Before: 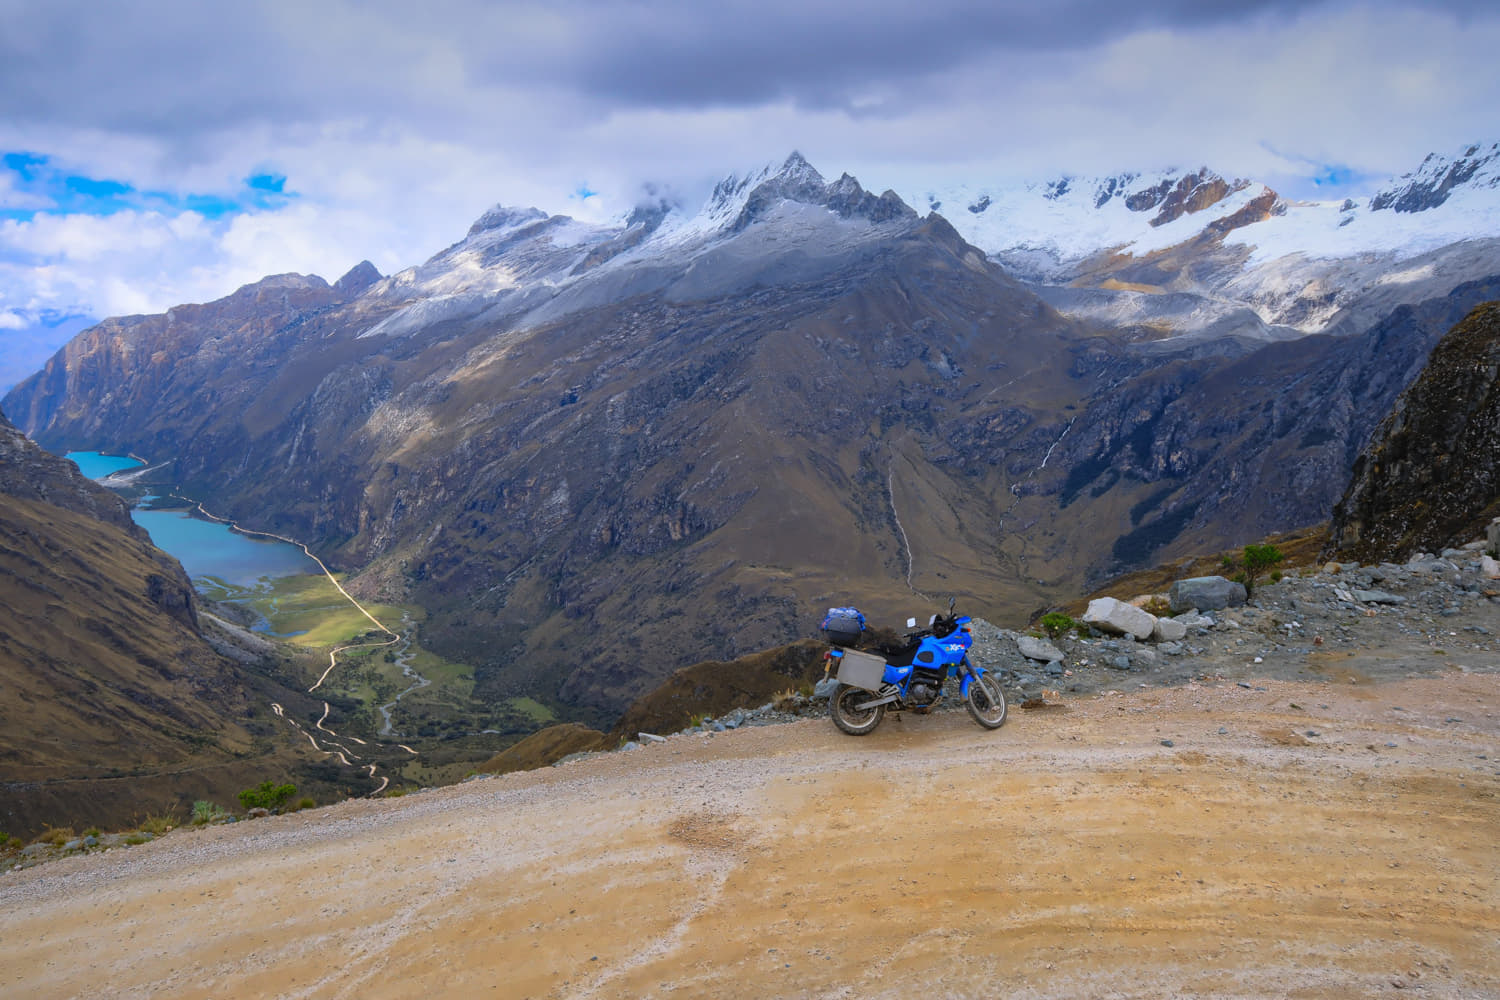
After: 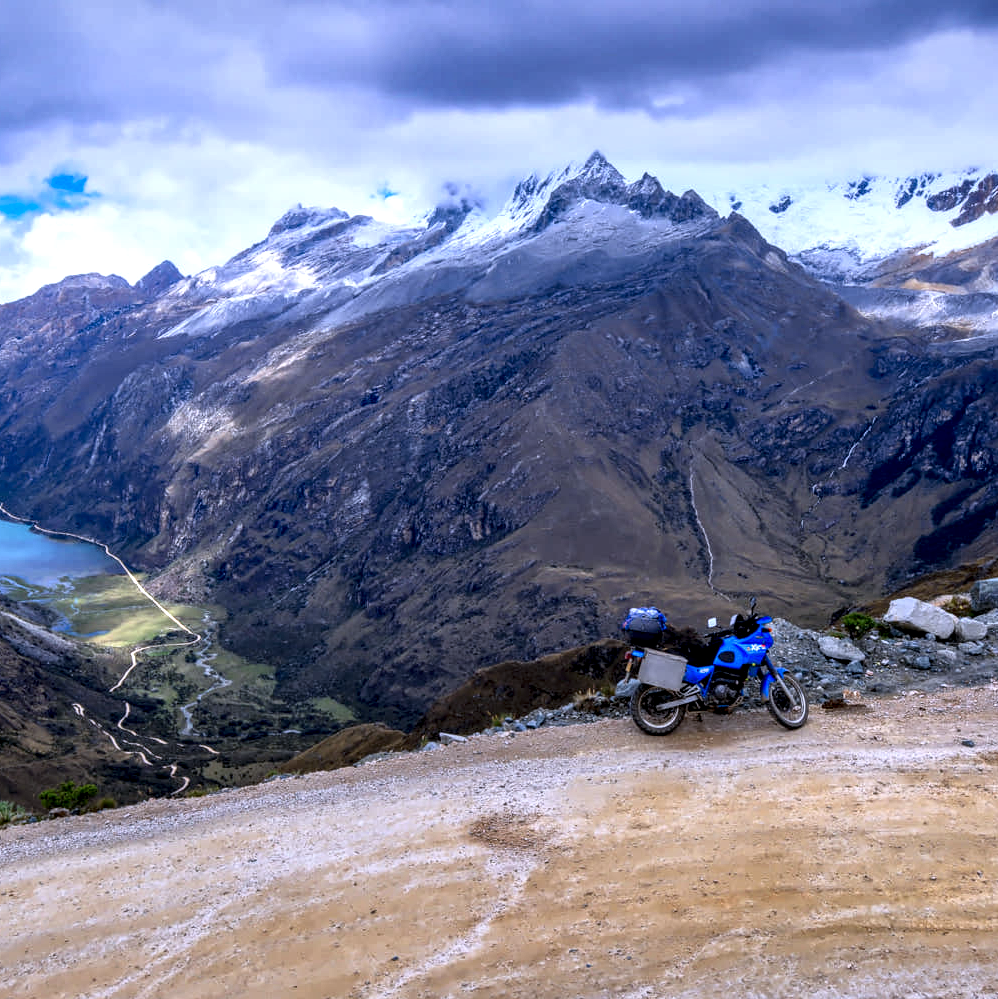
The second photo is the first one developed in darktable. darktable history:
crop and rotate: left 13.365%, right 20.056%
color calibration: illuminant custom, x 0.373, y 0.389, temperature 4230.78 K
local contrast: highlights 17%, detail 187%
tone curve: curves: ch0 [(0, 0) (0.003, 0.01) (0.011, 0.015) (0.025, 0.023) (0.044, 0.037) (0.069, 0.055) (0.1, 0.08) (0.136, 0.114) (0.177, 0.155) (0.224, 0.201) (0.277, 0.254) (0.335, 0.319) (0.399, 0.387) (0.468, 0.459) (0.543, 0.544) (0.623, 0.634) (0.709, 0.731) (0.801, 0.827) (0.898, 0.921) (1, 1)], color space Lab, independent channels, preserve colors none
